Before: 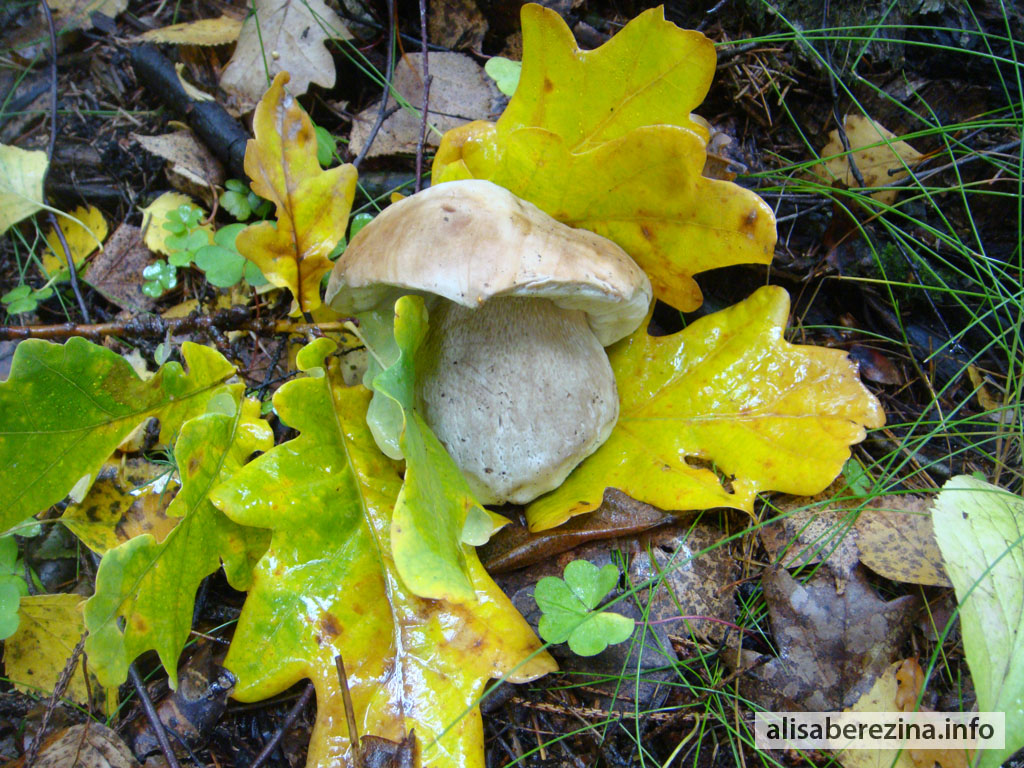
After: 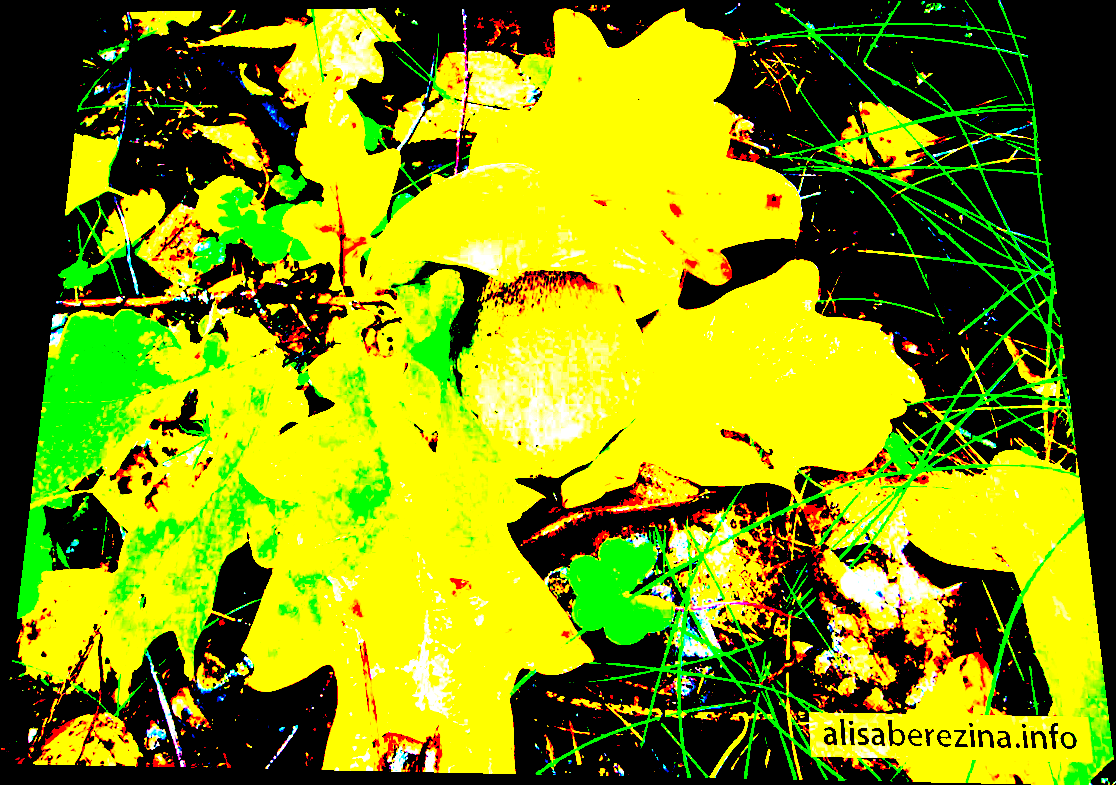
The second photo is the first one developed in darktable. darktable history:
color balance rgb: linear chroma grading › global chroma 15%, perceptual saturation grading › global saturation 30%
white balance: red 1.08, blue 0.791
contrast brightness saturation: contrast 0.1, brightness 0.3, saturation 0.14
exposure: black level correction 0.1, exposure 3 EV, compensate highlight preservation false
rotate and perspective: rotation 0.128°, lens shift (vertical) -0.181, lens shift (horizontal) -0.044, shear 0.001, automatic cropping off
